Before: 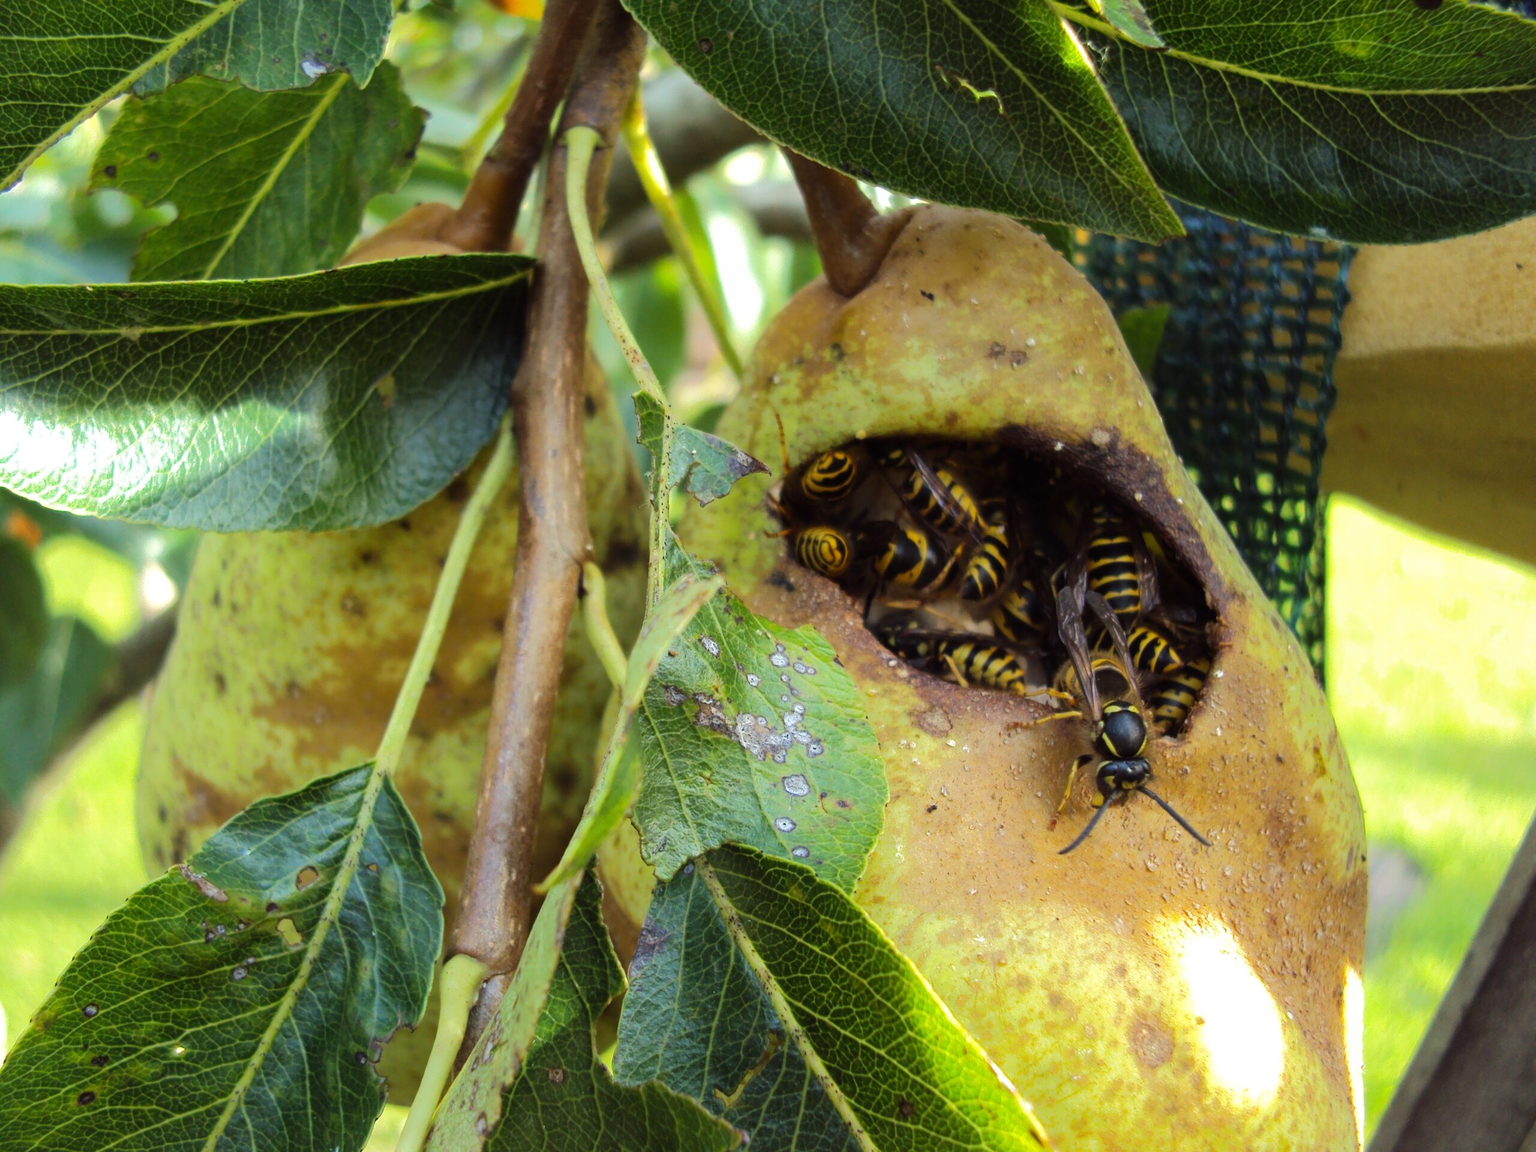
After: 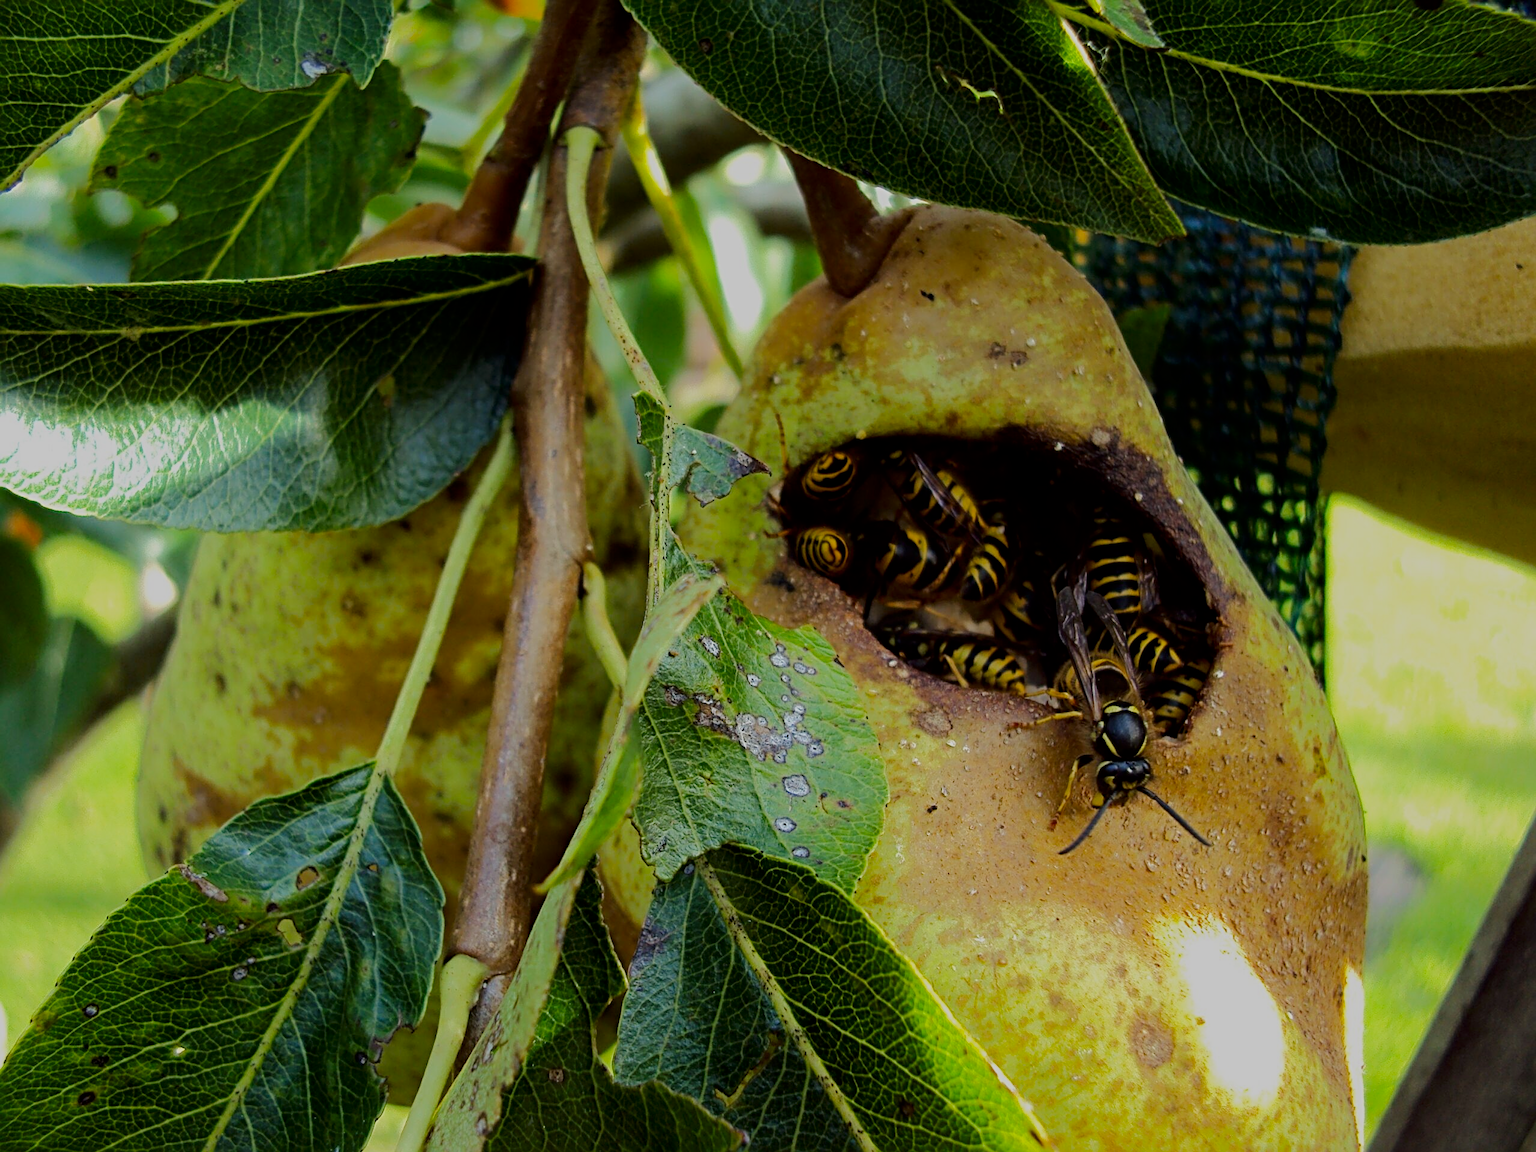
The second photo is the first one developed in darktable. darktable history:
contrast brightness saturation: brightness -0.211, saturation 0.075
filmic rgb: black relative exposure -7.65 EV, white relative exposure 4.56 EV, threshold 2.96 EV, hardness 3.61, iterations of high-quality reconstruction 0, enable highlight reconstruction true
sharpen: radius 3.99
